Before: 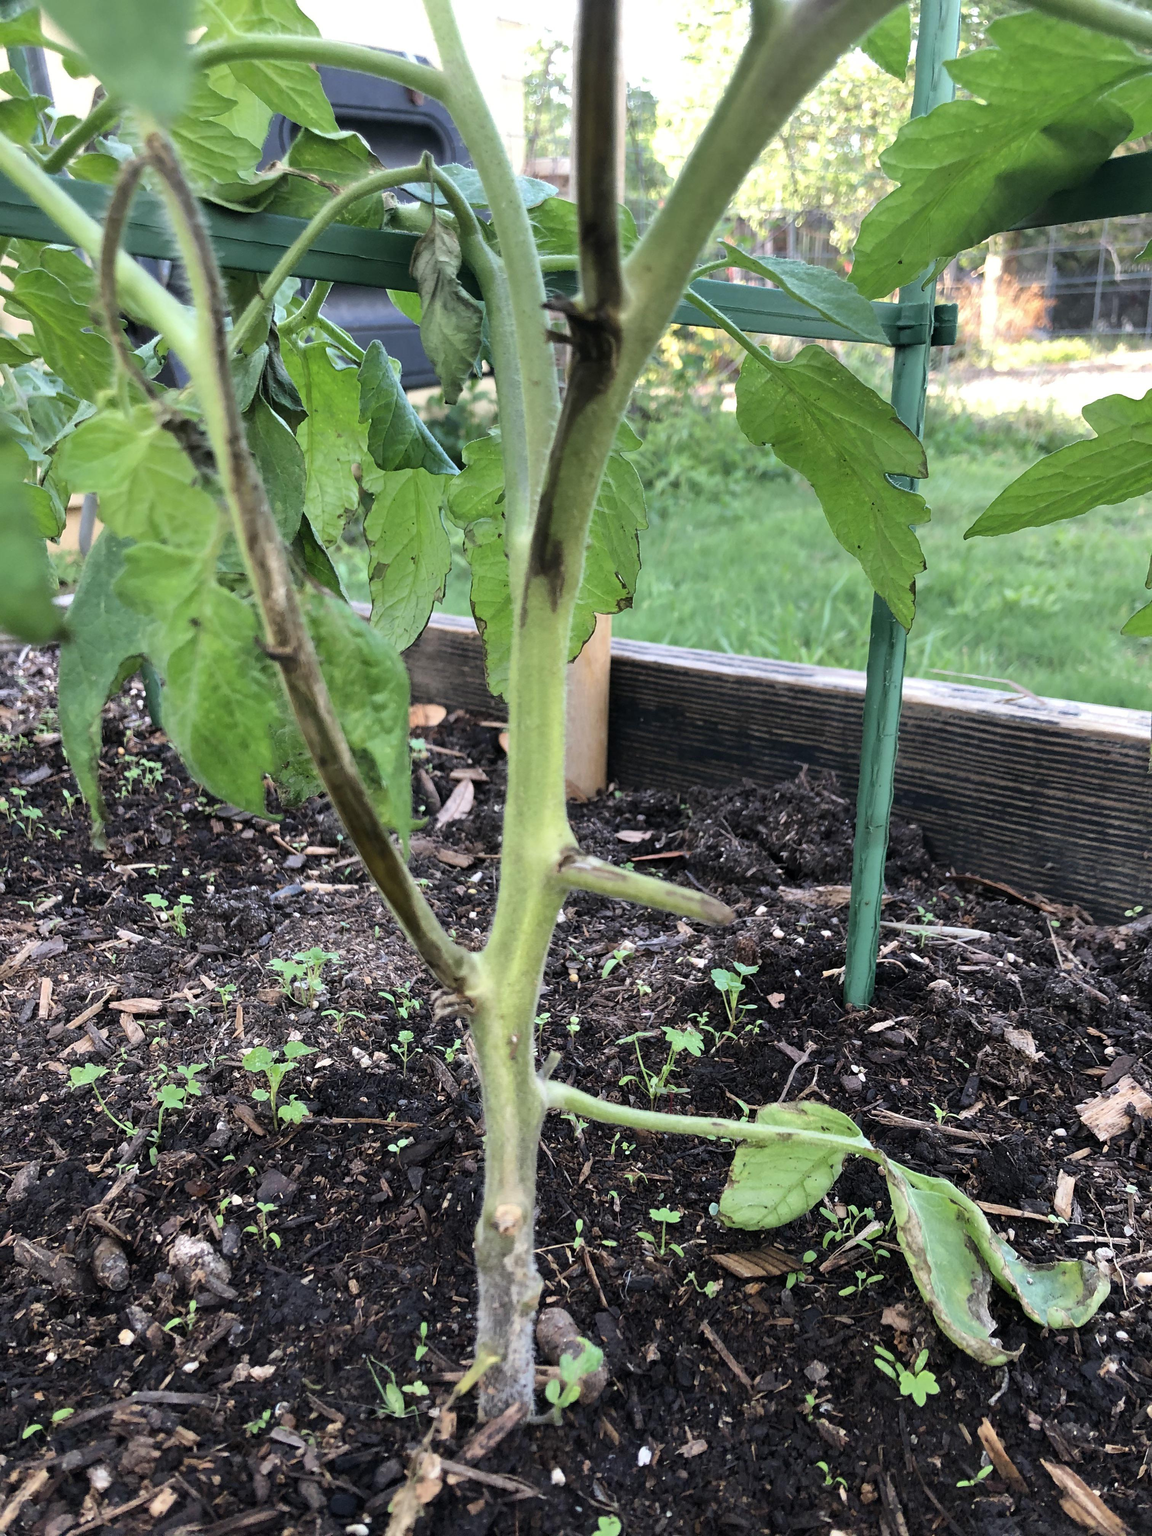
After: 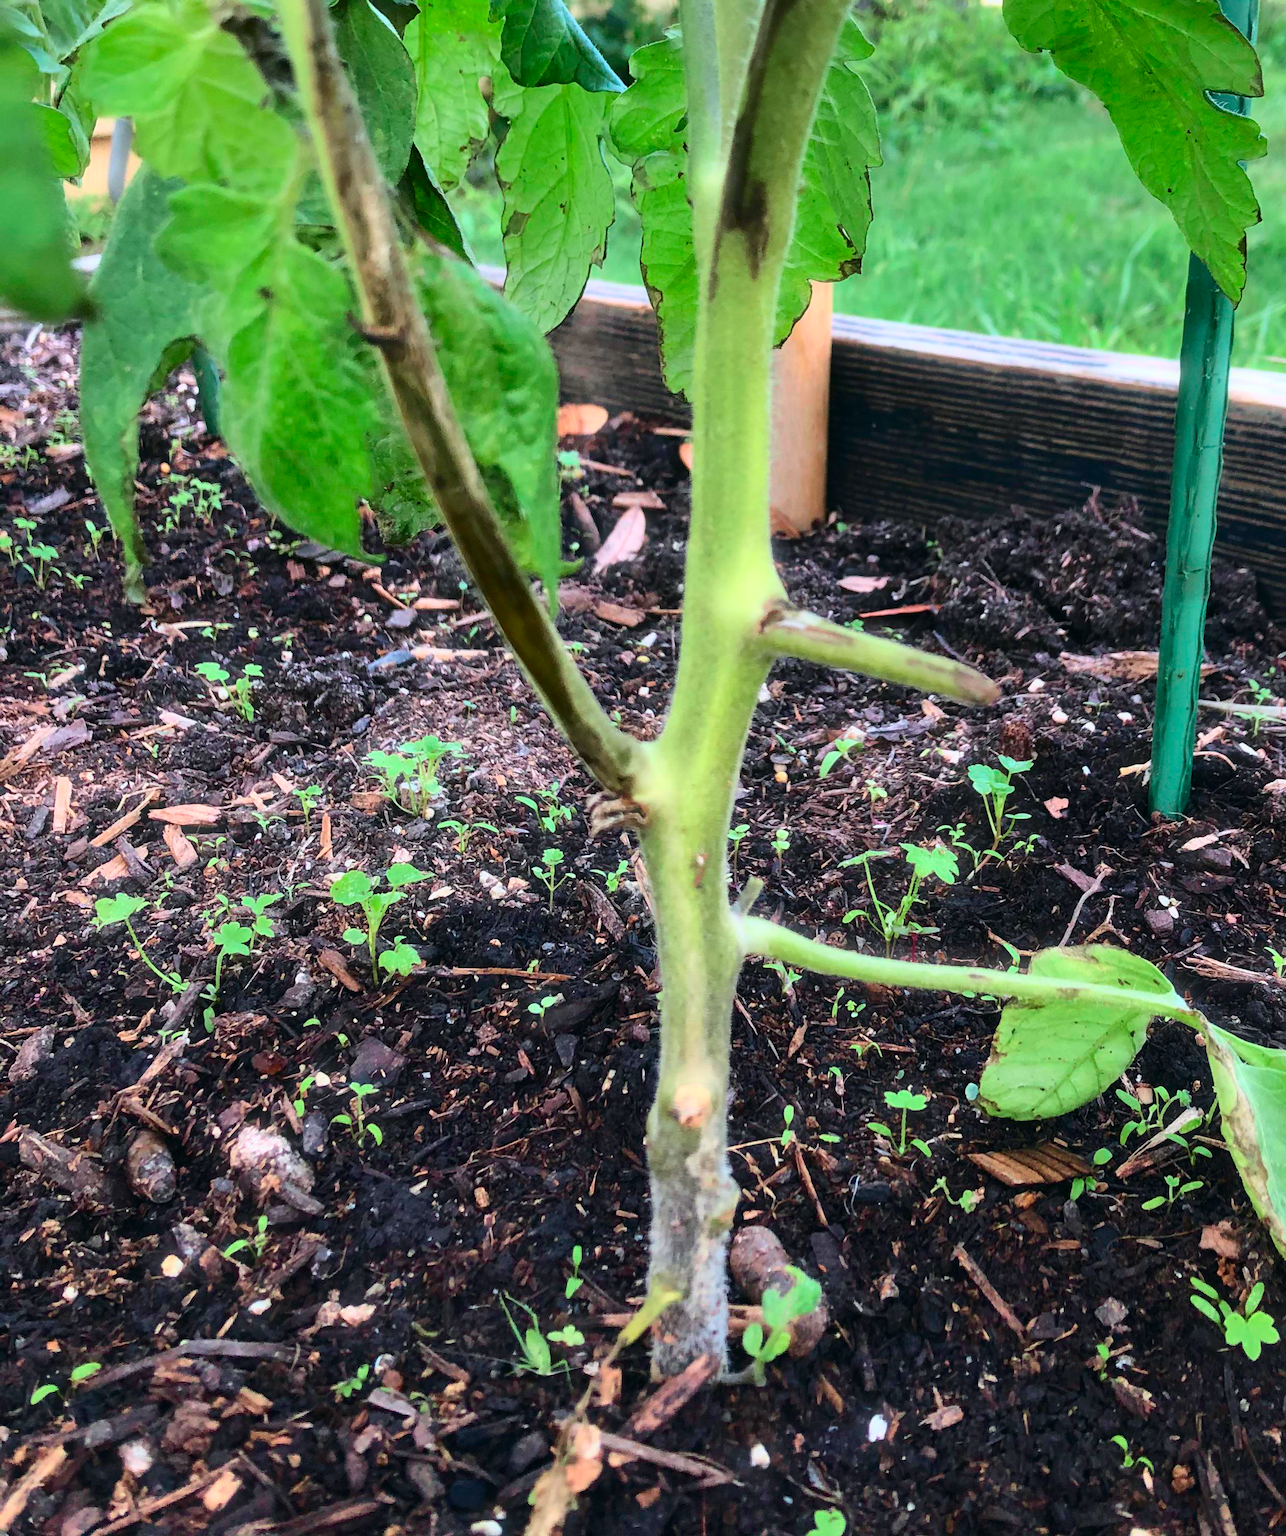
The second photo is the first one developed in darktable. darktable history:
tone curve: curves: ch0 [(0, 0.011) (0.139, 0.106) (0.295, 0.271) (0.499, 0.523) (0.739, 0.782) (0.857, 0.879) (1, 0.967)]; ch1 [(0, 0) (0.291, 0.229) (0.394, 0.365) (0.469, 0.456) (0.507, 0.504) (0.527, 0.546) (0.571, 0.614) (0.725, 0.779) (1, 1)]; ch2 [(0, 0) (0.125, 0.089) (0.35, 0.317) (0.437, 0.42) (0.502, 0.499) (0.537, 0.551) (0.613, 0.636) (1, 1)], color space Lab, independent channels, preserve colors none
bloom: size 5%, threshold 95%, strength 15%
crop: top 26.531%, right 17.959%
contrast brightness saturation: saturation 0.13
white balance: emerald 1
